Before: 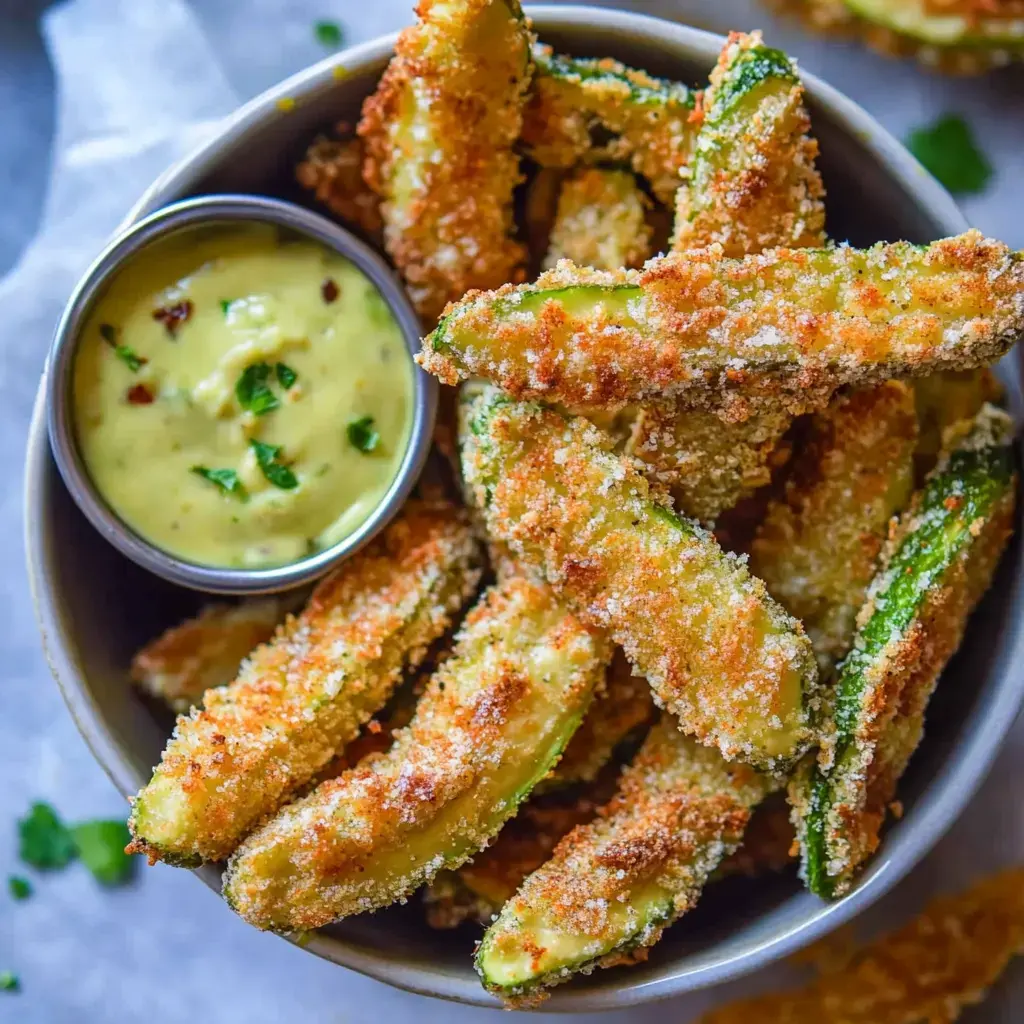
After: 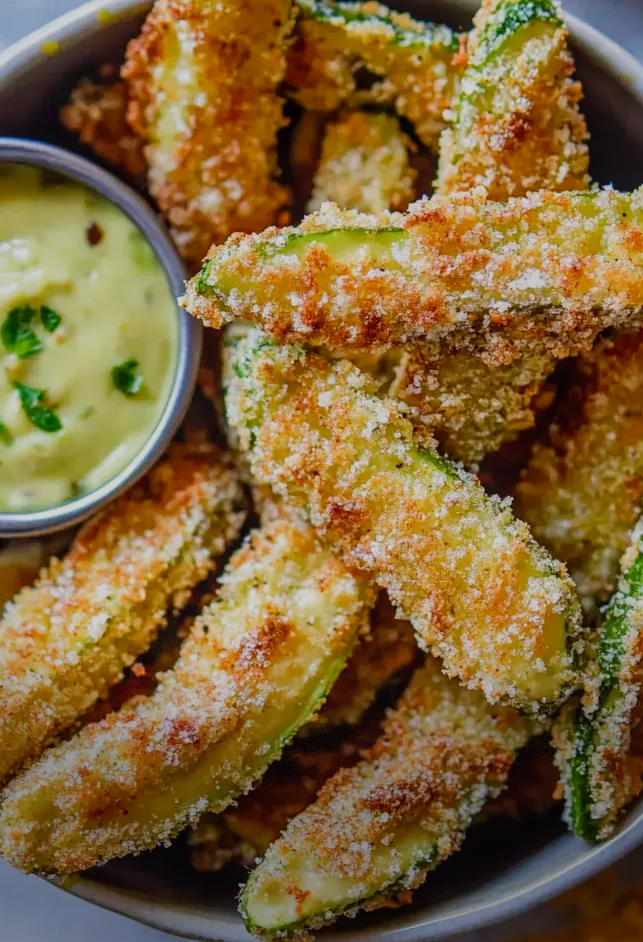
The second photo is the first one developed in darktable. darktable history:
vignetting: fall-off start 100.79%, saturation -0.036, center (-0.056, -0.354), width/height ratio 1.309, dithering 8-bit output, unbound false
local contrast: detail 109%
filmic rgb: black relative exposure -16 EV, white relative exposure 4.94 EV, hardness 6.19, preserve chrominance no, color science v4 (2020), contrast in shadows soft, contrast in highlights soft
crop and rotate: left 23.055%, top 5.636%, right 14.122%, bottom 2.361%
